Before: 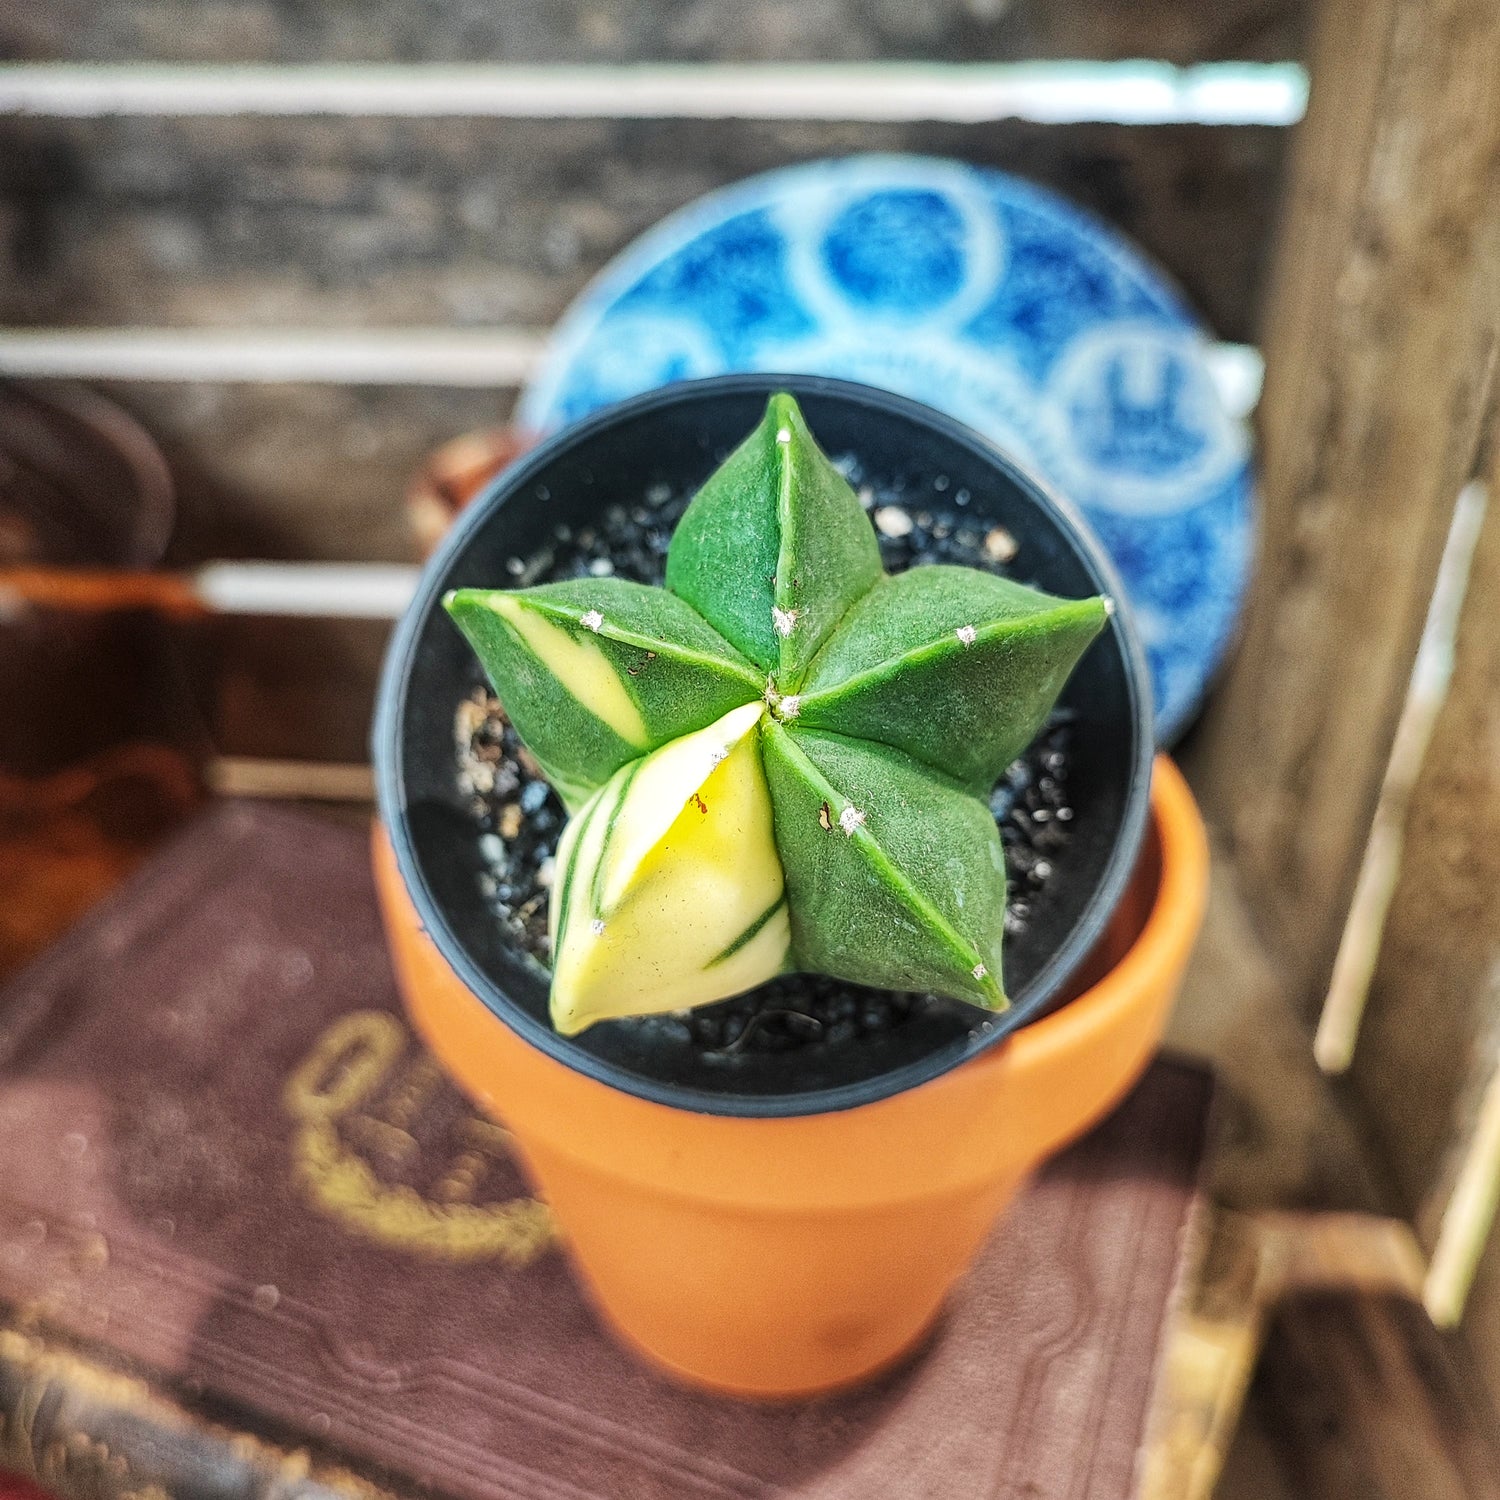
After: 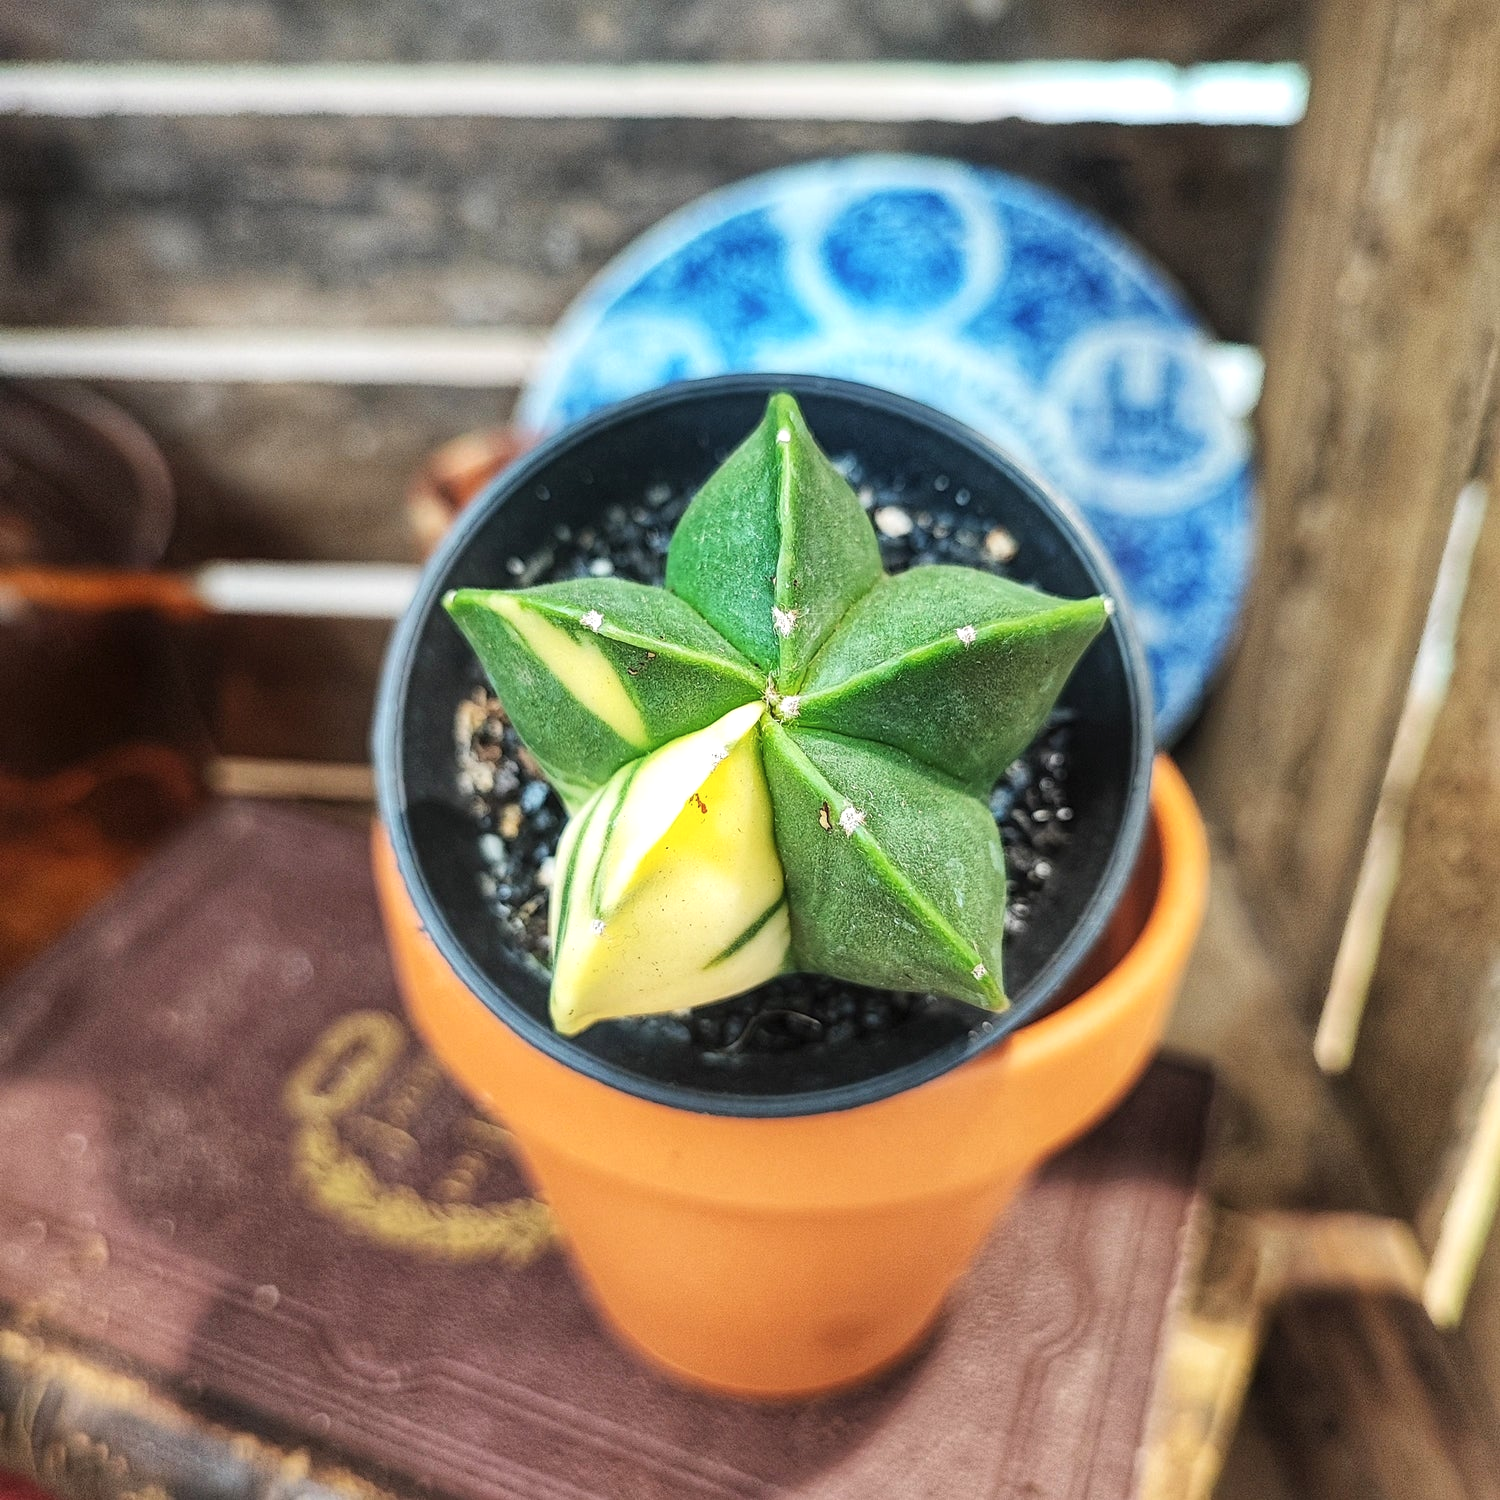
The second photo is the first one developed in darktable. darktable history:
contrast equalizer: octaves 7, y [[0.5, 0.5, 0.468, 0.5, 0.5, 0.5], [0.5 ×6], [0.5 ×6], [0 ×6], [0 ×6]]
shadows and highlights: shadows -12.39, white point adjustment 3.91, highlights 28.97
